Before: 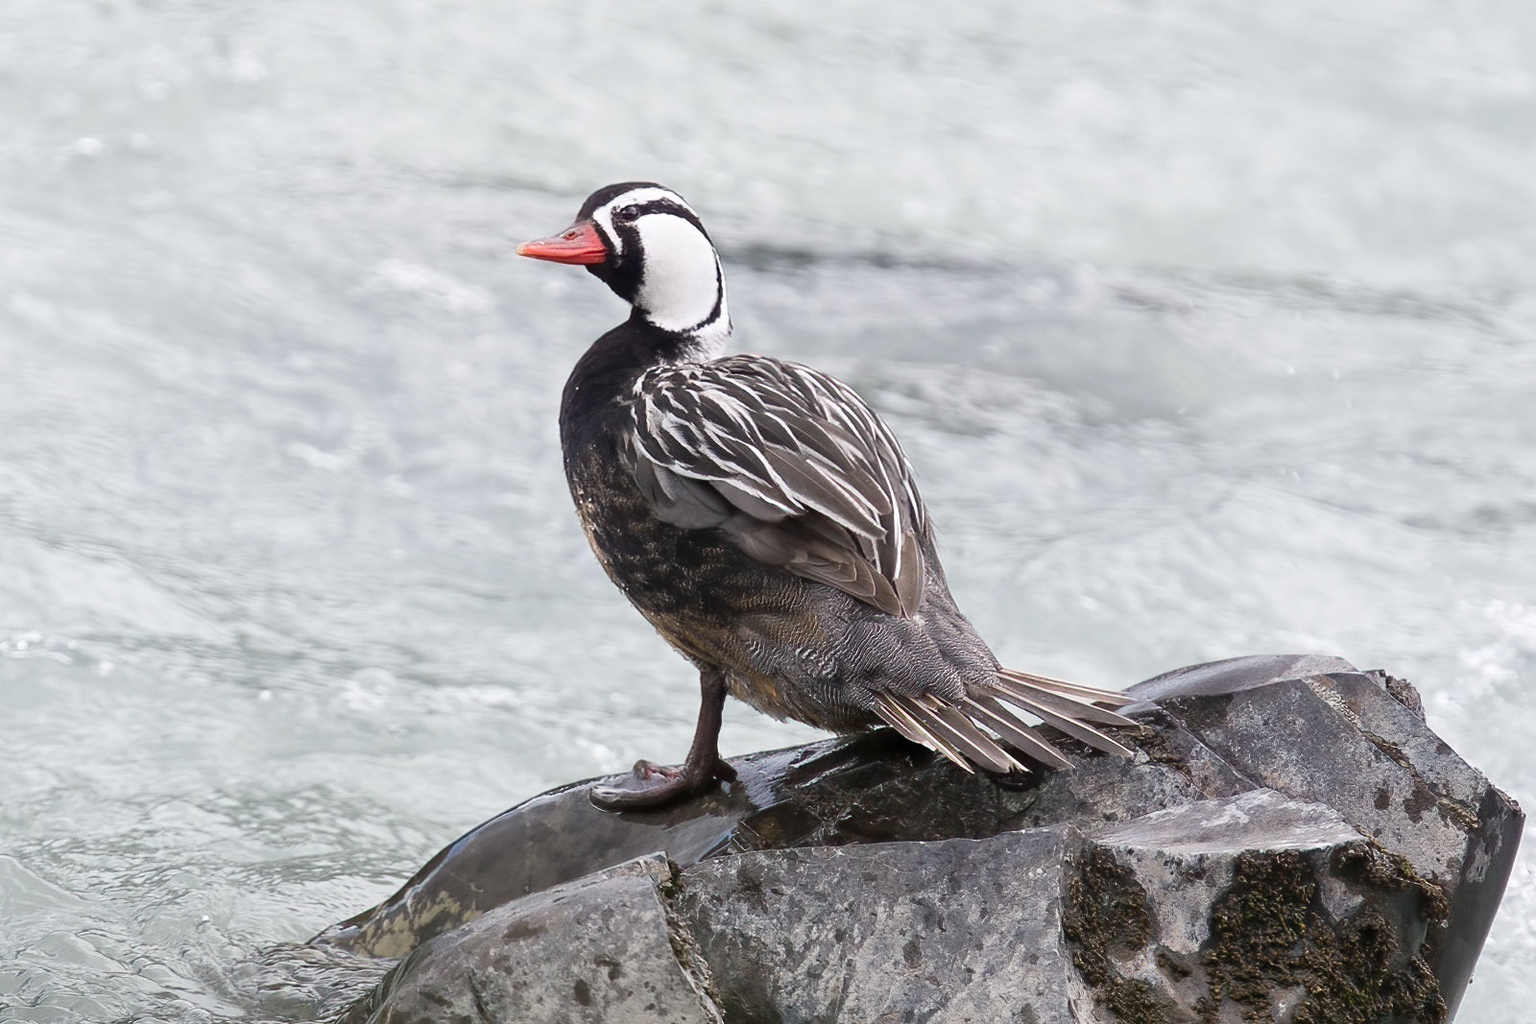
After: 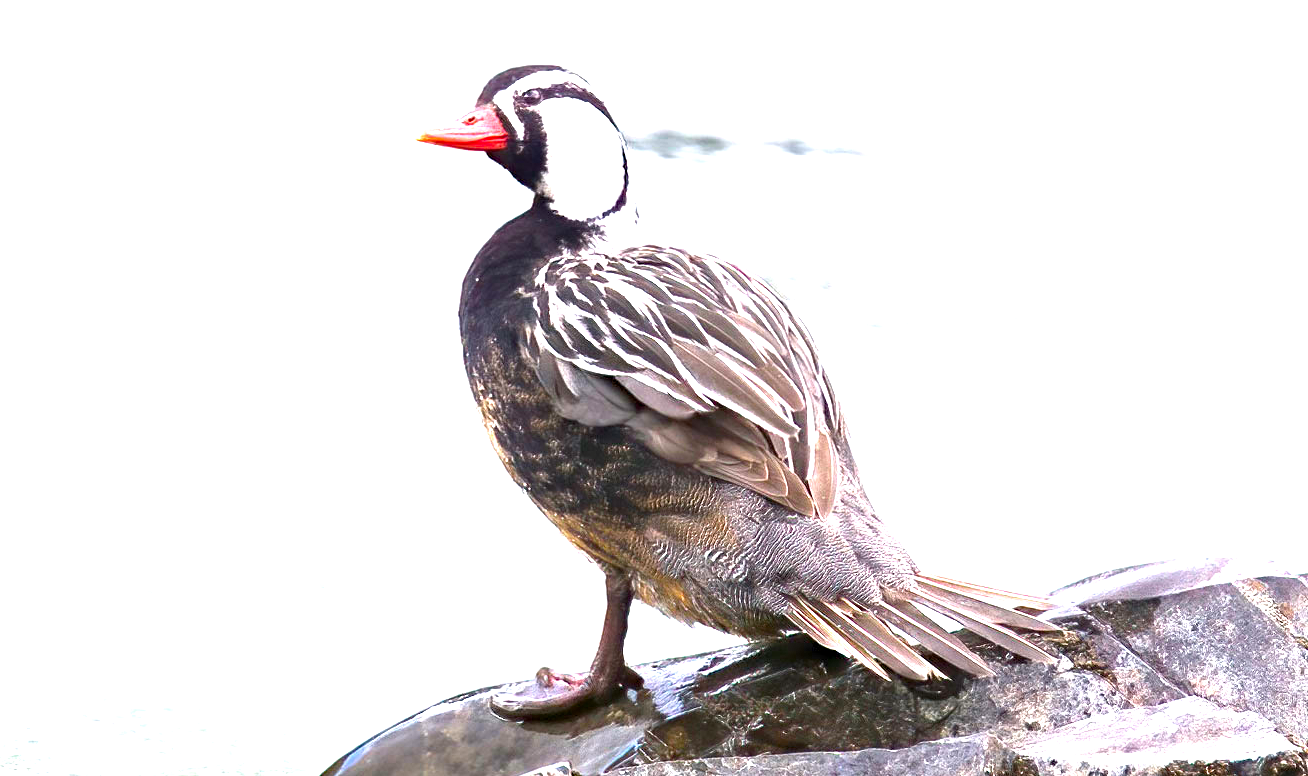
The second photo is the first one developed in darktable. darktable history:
crop: left 7.764%, top 11.761%, right 10.469%, bottom 15.45%
color balance rgb: highlights gain › chroma 0.262%, highlights gain › hue 332.25°, linear chroma grading › global chroma 10.615%, perceptual saturation grading › global saturation 0.284%, perceptual brilliance grading › global brilliance 25.219%, global vibrance 45.488%
haze removal: compatibility mode true, adaptive false
exposure: black level correction 0, exposure 0.948 EV, compensate highlight preservation false
